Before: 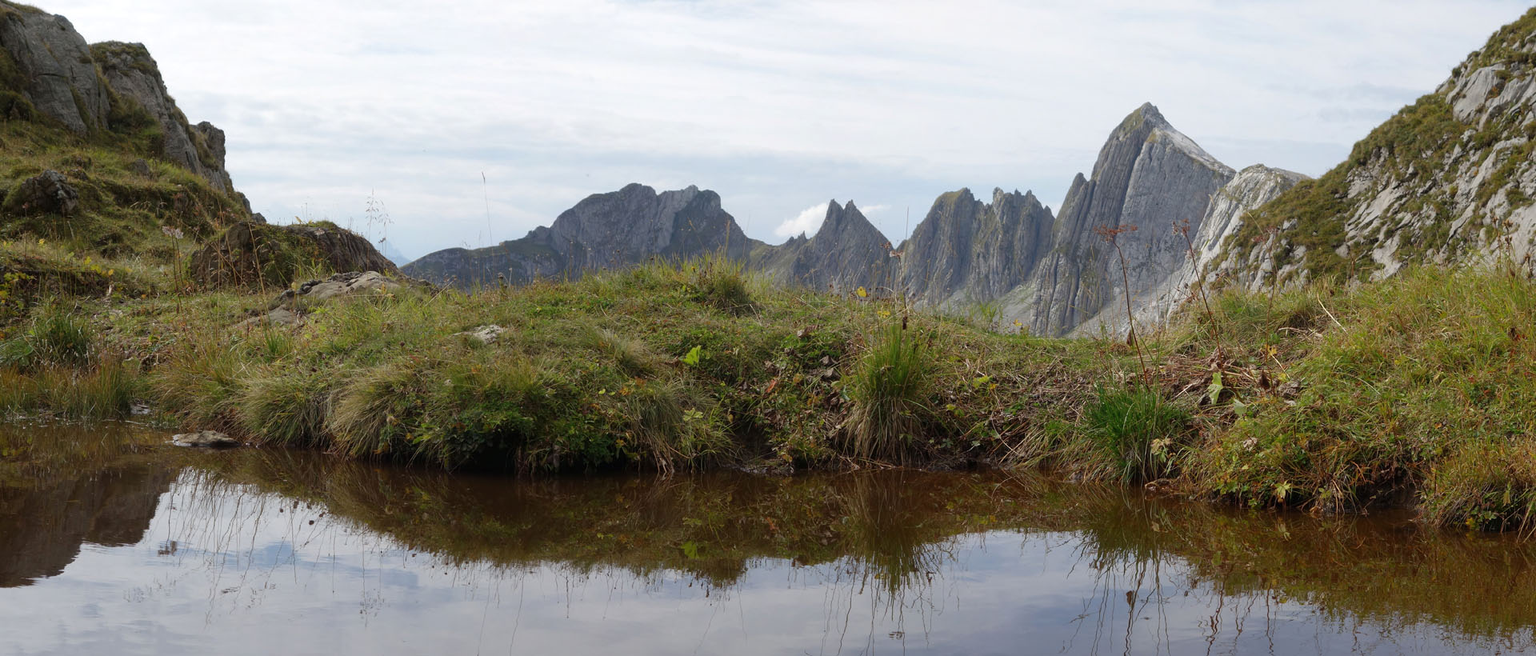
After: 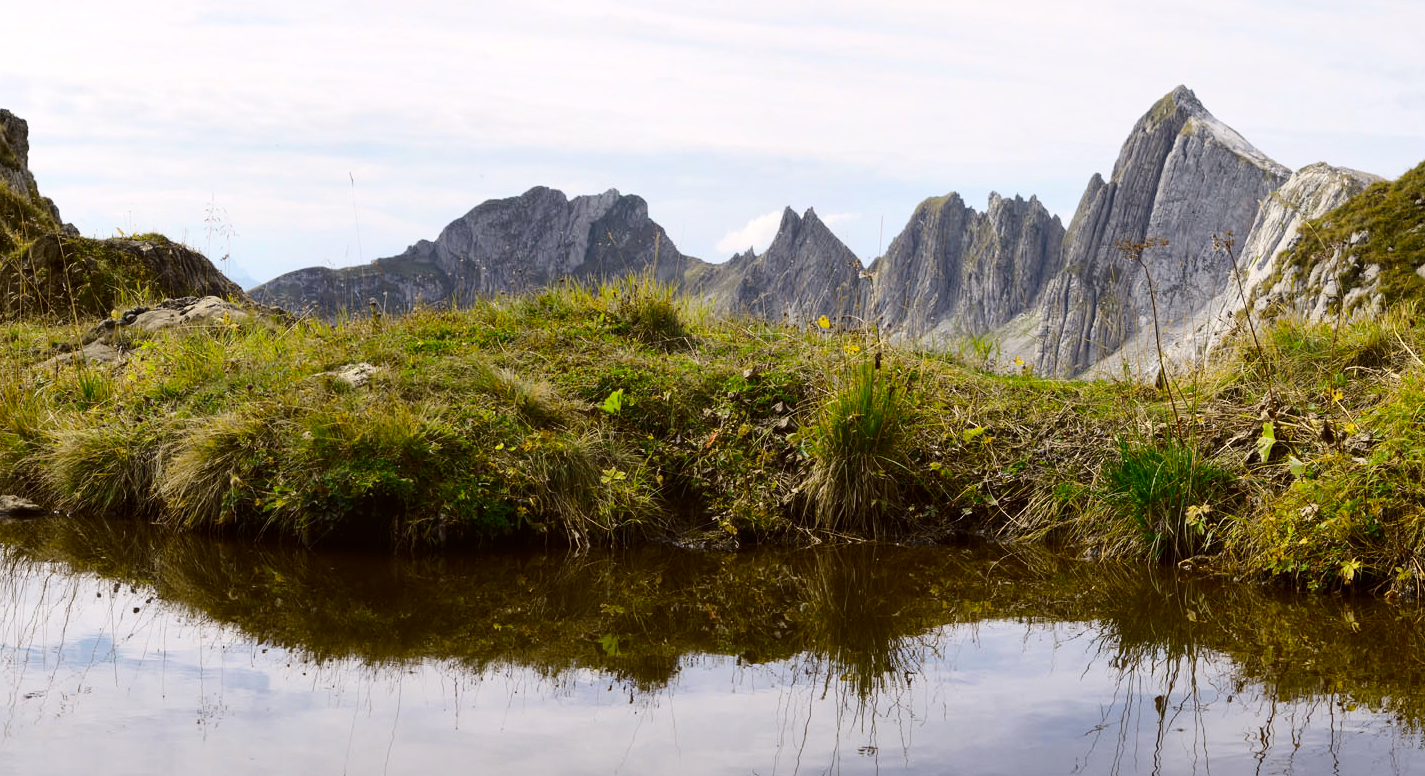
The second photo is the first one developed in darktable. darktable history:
tone curve: curves: ch0 [(0.003, 0.023) (0.071, 0.052) (0.236, 0.197) (0.466, 0.557) (0.631, 0.764) (0.806, 0.906) (1, 1)]; ch1 [(0, 0) (0.262, 0.227) (0.417, 0.386) (0.469, 0.467) (0.502, 0.51) (0.528, 0.521) (0.573, 0.555) (0.605, 0.621) (0.644, 0.671) (0.686, 0.728) (0.994, 0.987)]; ch2 [(0, 0) (0.262, 0.188) (0.385, 0.353) (0.427, 0.424) (0.495, 0.502) (0.531, 0.555) (0.583, 0.632) (0.644, 0.748) (1, 1)], color space Lab, independent channels
crop and rotate: left 13.222%, top 5.275%, right 12.555%
local contrast: highlights 103%, shadows 101%, detail 119%, midtone range 0.2
shadows and highlights: shadows 35.71, highlights -35.06, soften with gaussian
